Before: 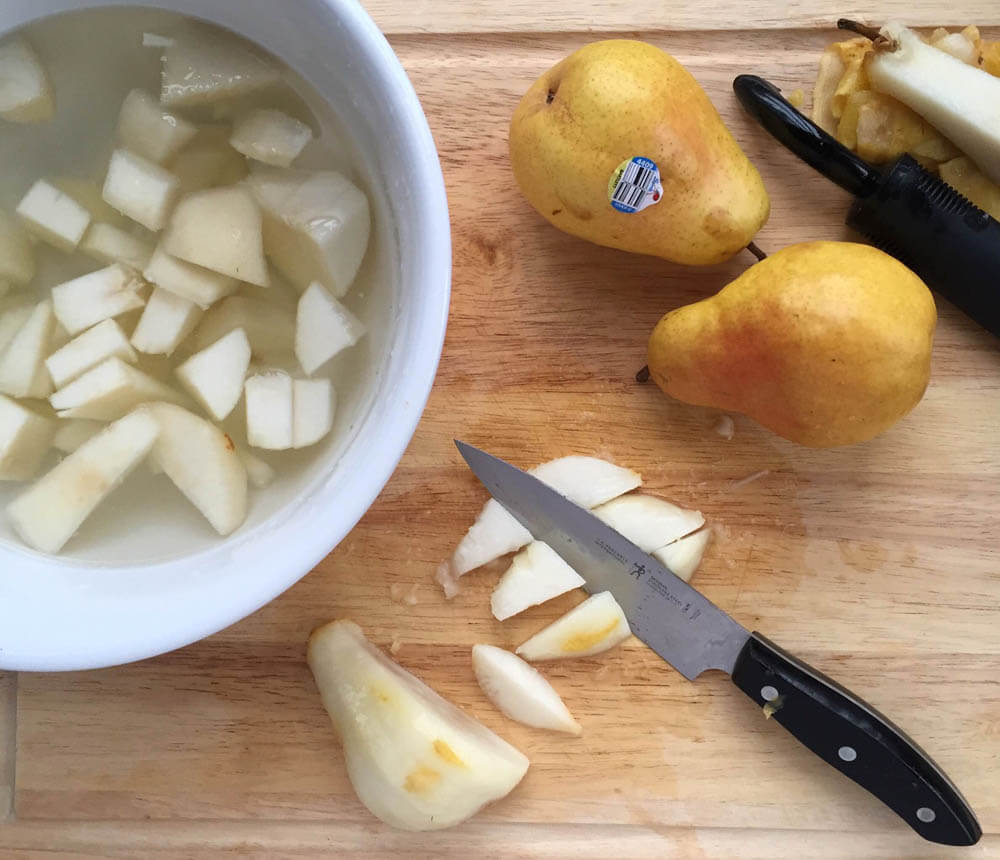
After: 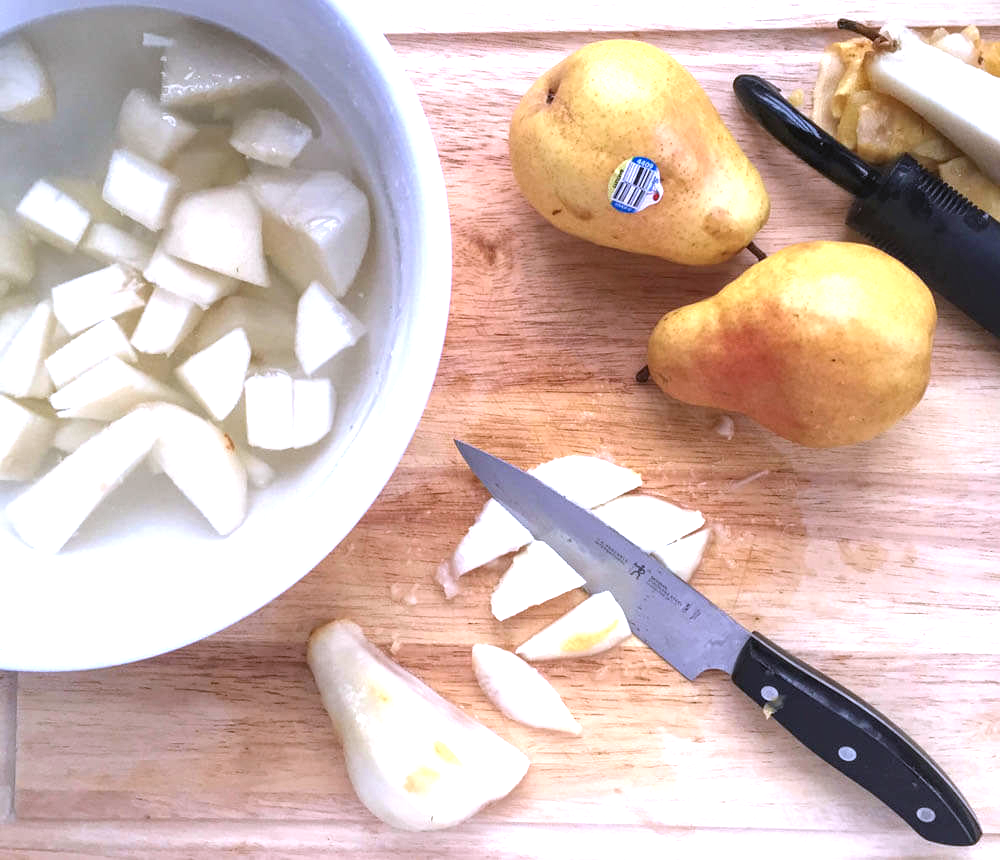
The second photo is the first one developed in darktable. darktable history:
exposure: black level correction 0, exposure 0.9 EV, compensate highlight preservation false
local contrast: on, module defaults
color calibration: illuminant as shot in camera, x 0.377, y 0.392, temperature 4169.3 K, saturation algorithm version 1 (2020)
color correction: highlights a* 3.12, highlights b* -1.55, shadows a* -0.101, shadows b* 2.52, saturation 0.98
